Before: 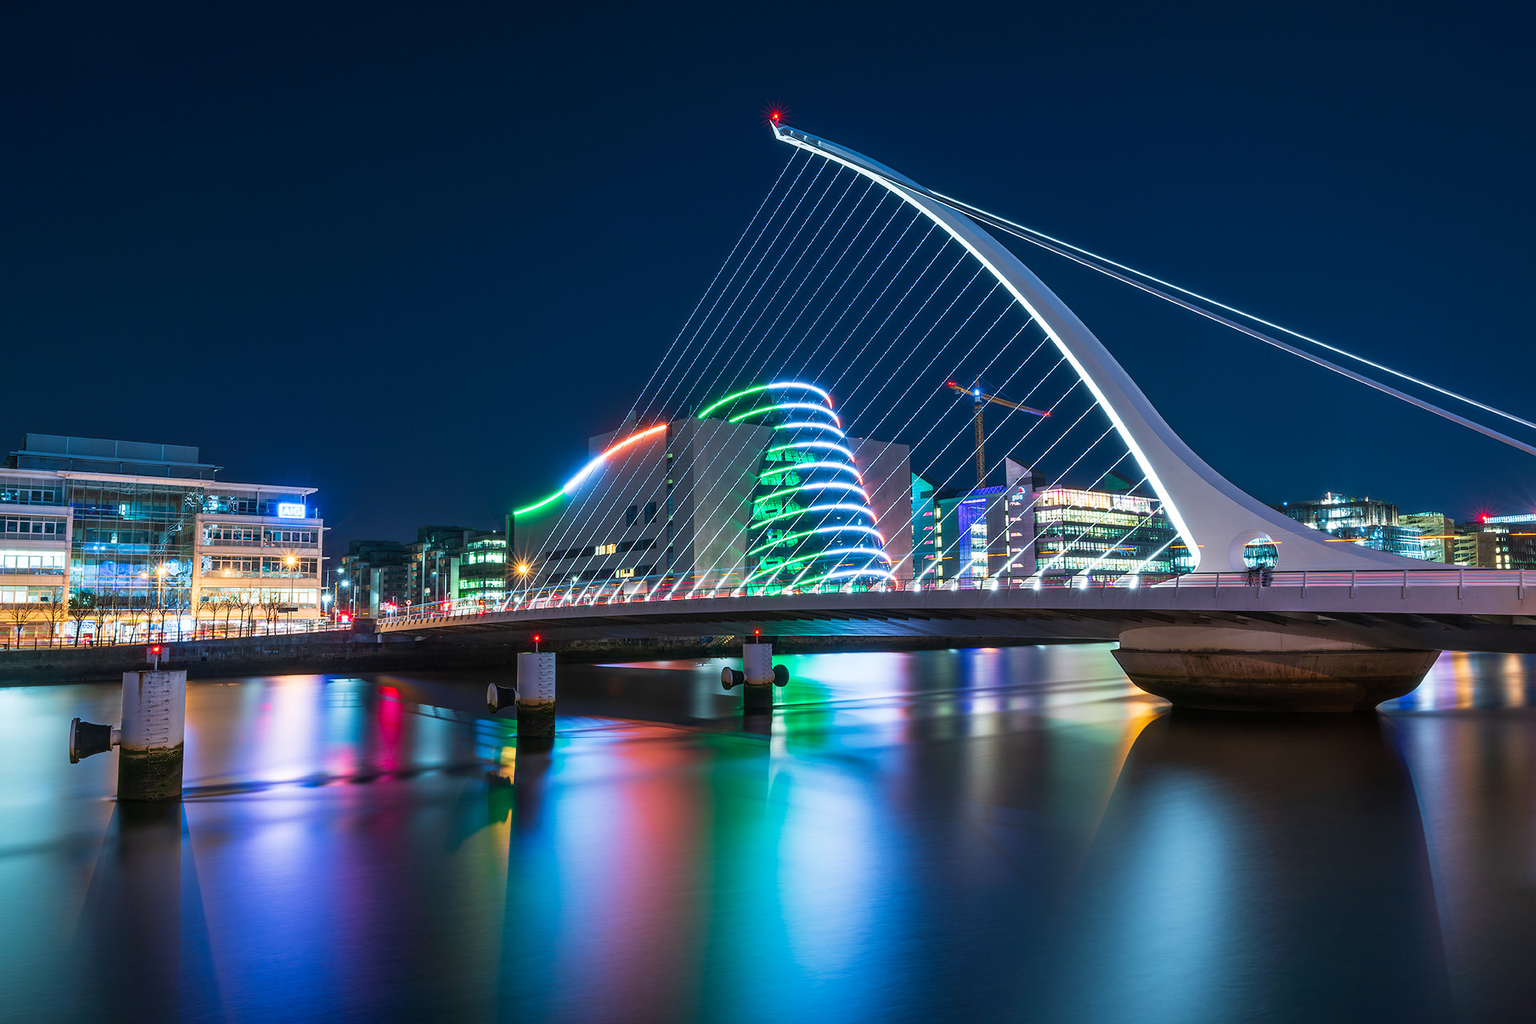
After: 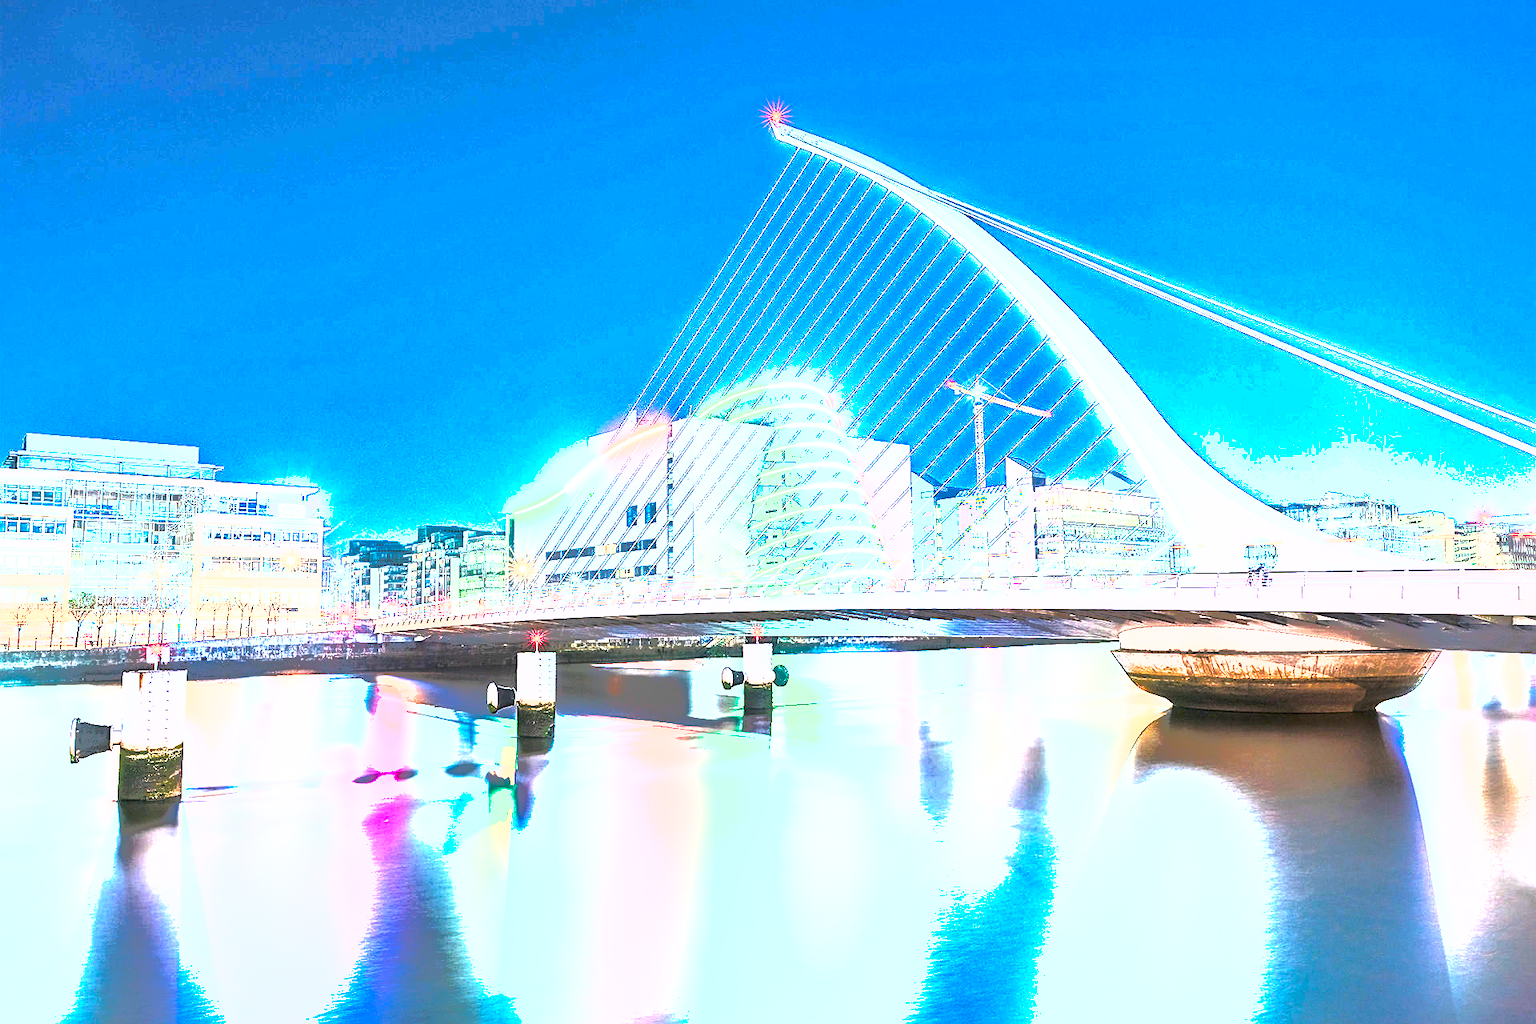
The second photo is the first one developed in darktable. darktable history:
shadows and highlights: shadows 40, highlights -60
tone equalizer: -8 EV -1.08 EV, -7 EV -1.01 EV, -6 EV -0.867 EV, -5 EV -0.578 EV, -3 EV 0.578 EV, -2 EV 0.867 EV, -1 EV 1.01 EV, +0 EV 1.08 EV, edges refinement/feathering 500, mask exposure compensation -1.57 EV, preserve details no
sharpen: radius 1.967
exposure: black level correction 0, exposure 4 EV, compensate exposure bias true, compensate highlight preservation false
